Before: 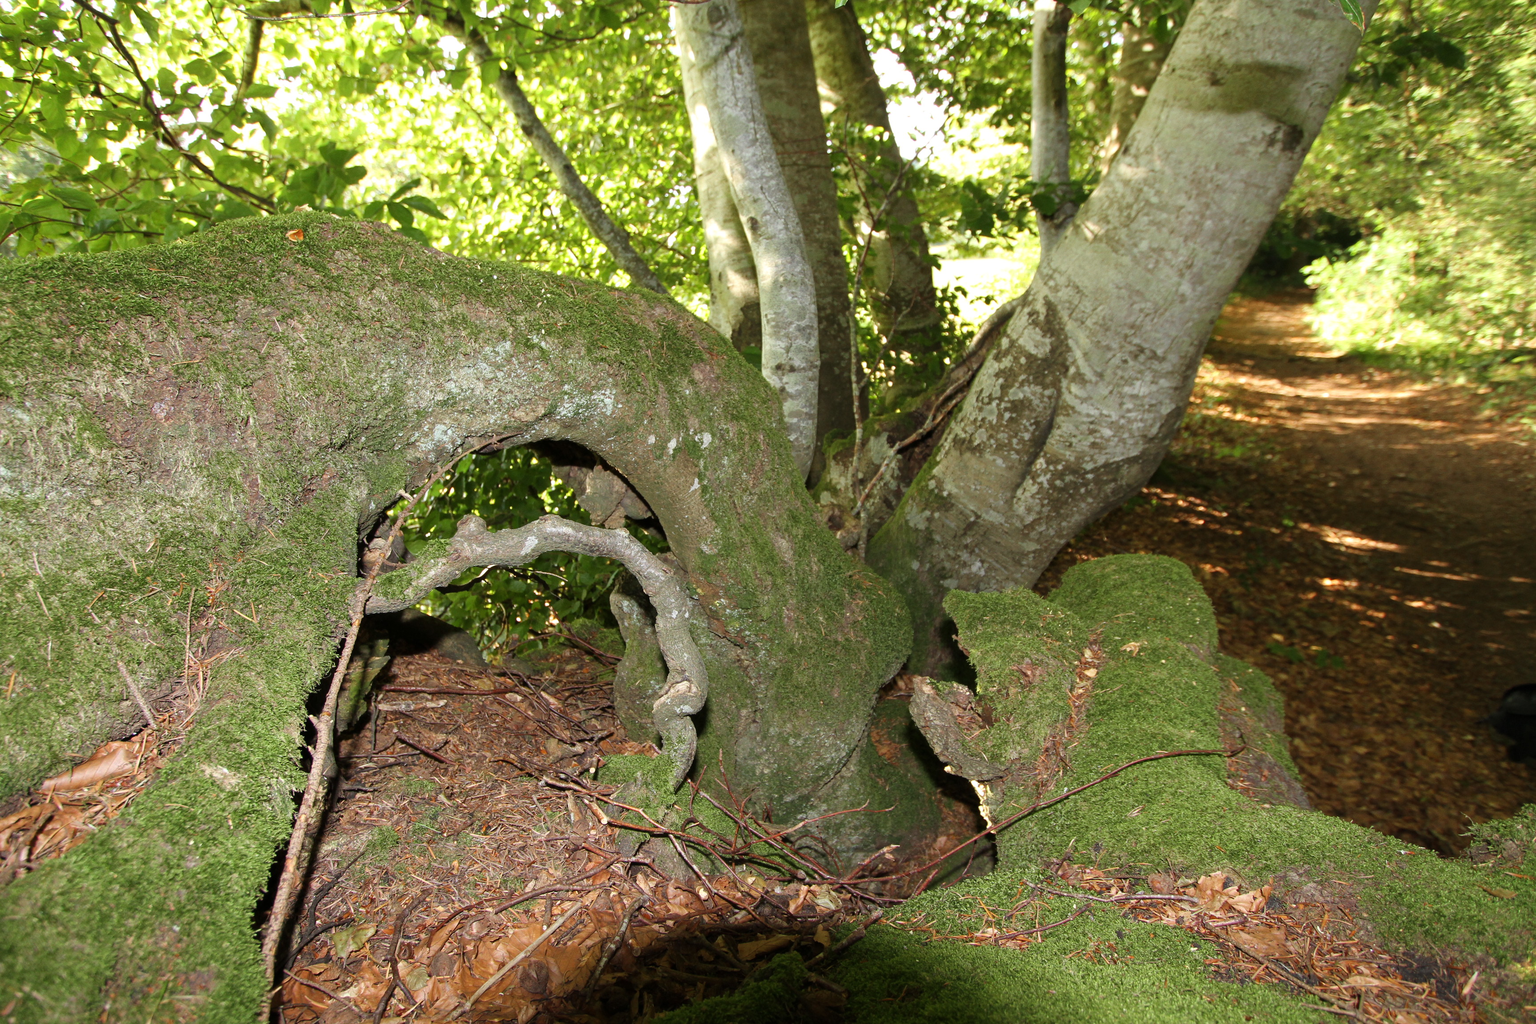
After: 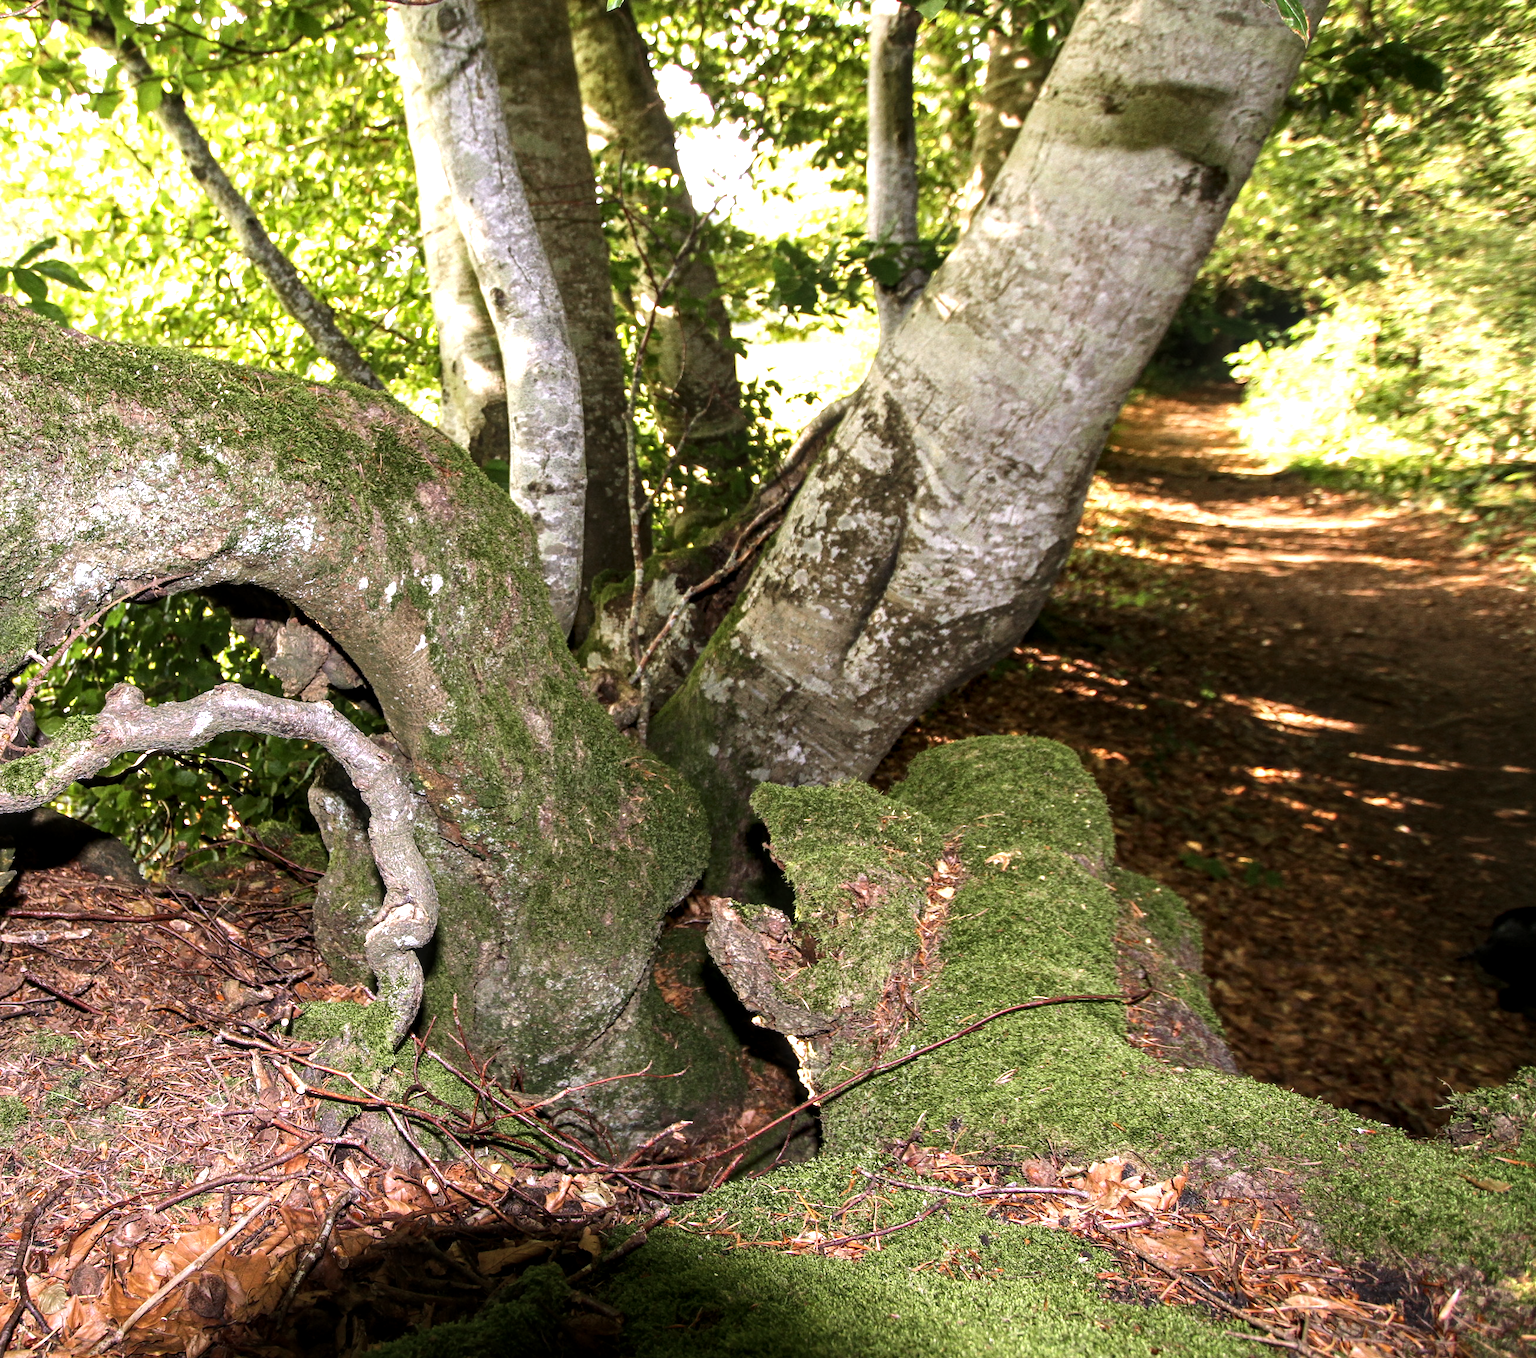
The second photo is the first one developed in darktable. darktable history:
tone equalizer: -8 EV -0.75 EV, -7 EV -0.7 EV, -6 EV -0.6 EV, -5 EV -0.4 EV, -3 EV 0.4 EV, -2 EV 0.6 EV, -1 EV 0.7 EV, +0 EV 0.75 EV, edges refinement/feathering 500, mask exposure compensation -1.57 EV, preserve details no
white balance: red 1.066, blue 1.119
crop and rotate: left 24.6%
local contrast: detail 130%
